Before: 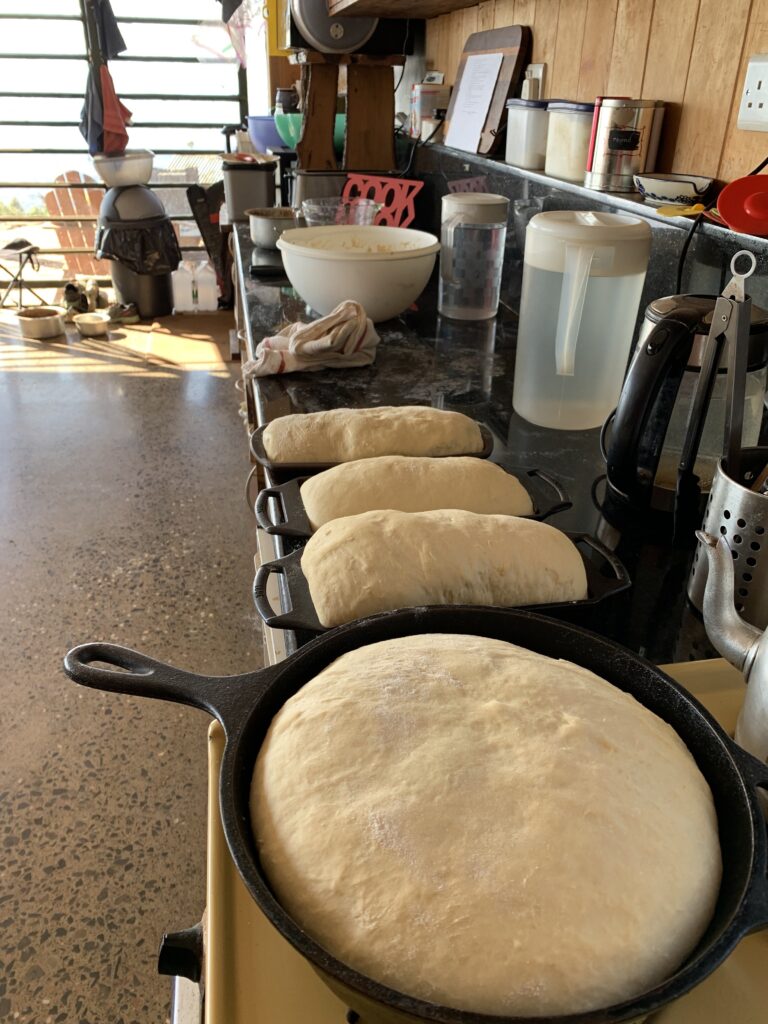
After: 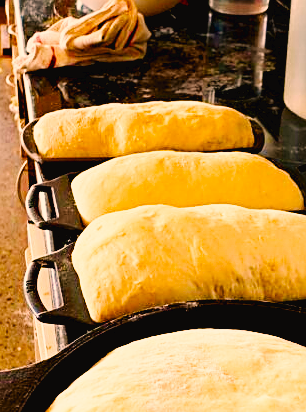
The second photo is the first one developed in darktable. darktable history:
crop: left 29.944%, top 29.809%, right 30.19%, bottom 29.872%
color correction: highlights a* 17.84, highlights b* 19.07
color balance rgb: global offset › luminance -0.858%, perceptual saturation grading › global saturation 26.828%, perceptual saturation grading › highlights -28.499%, perceptual saturation grading › mid-tones 15.646%, perceptual saturation grading › shadows 33.334%
sharpen: on, module defaults
base curve: curves: ch0 [(0, 0.003) (0.001, 0.002) (0.006, 0.004) (0.02, 0.022) (0.048, 0.086) (0.094, 0.234) (0.162, 0.431) (0.258, 0.629) (0.385, 0.8) (0.548, 0.918) (0.751, 0.988) (1, 1)], preserve colors none
